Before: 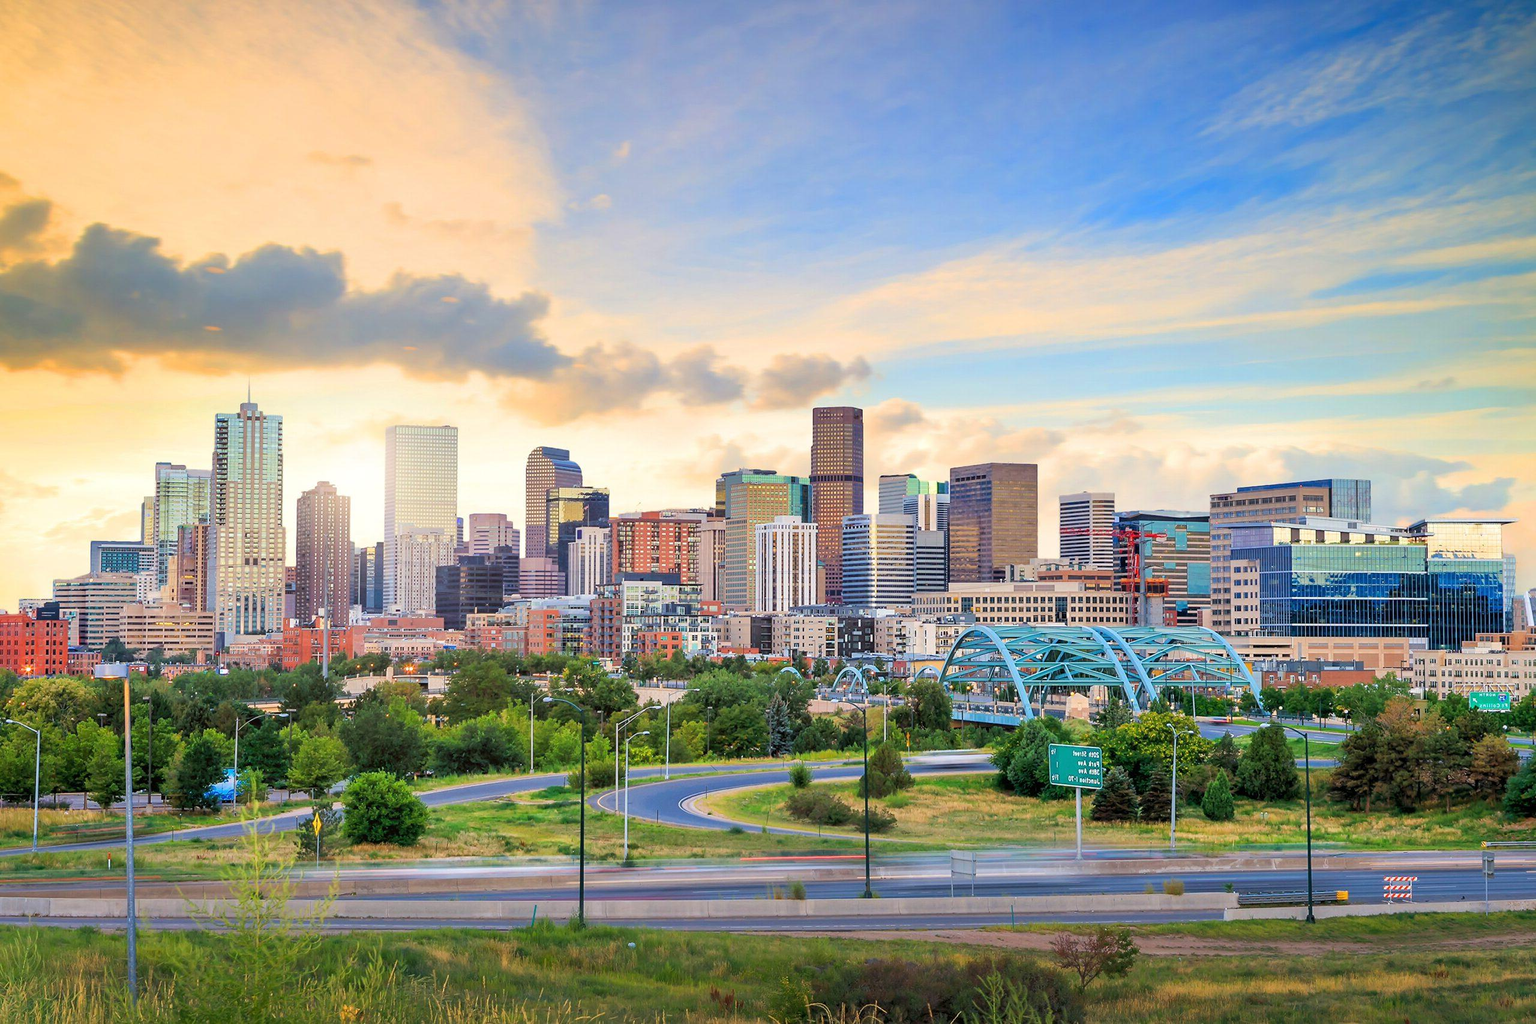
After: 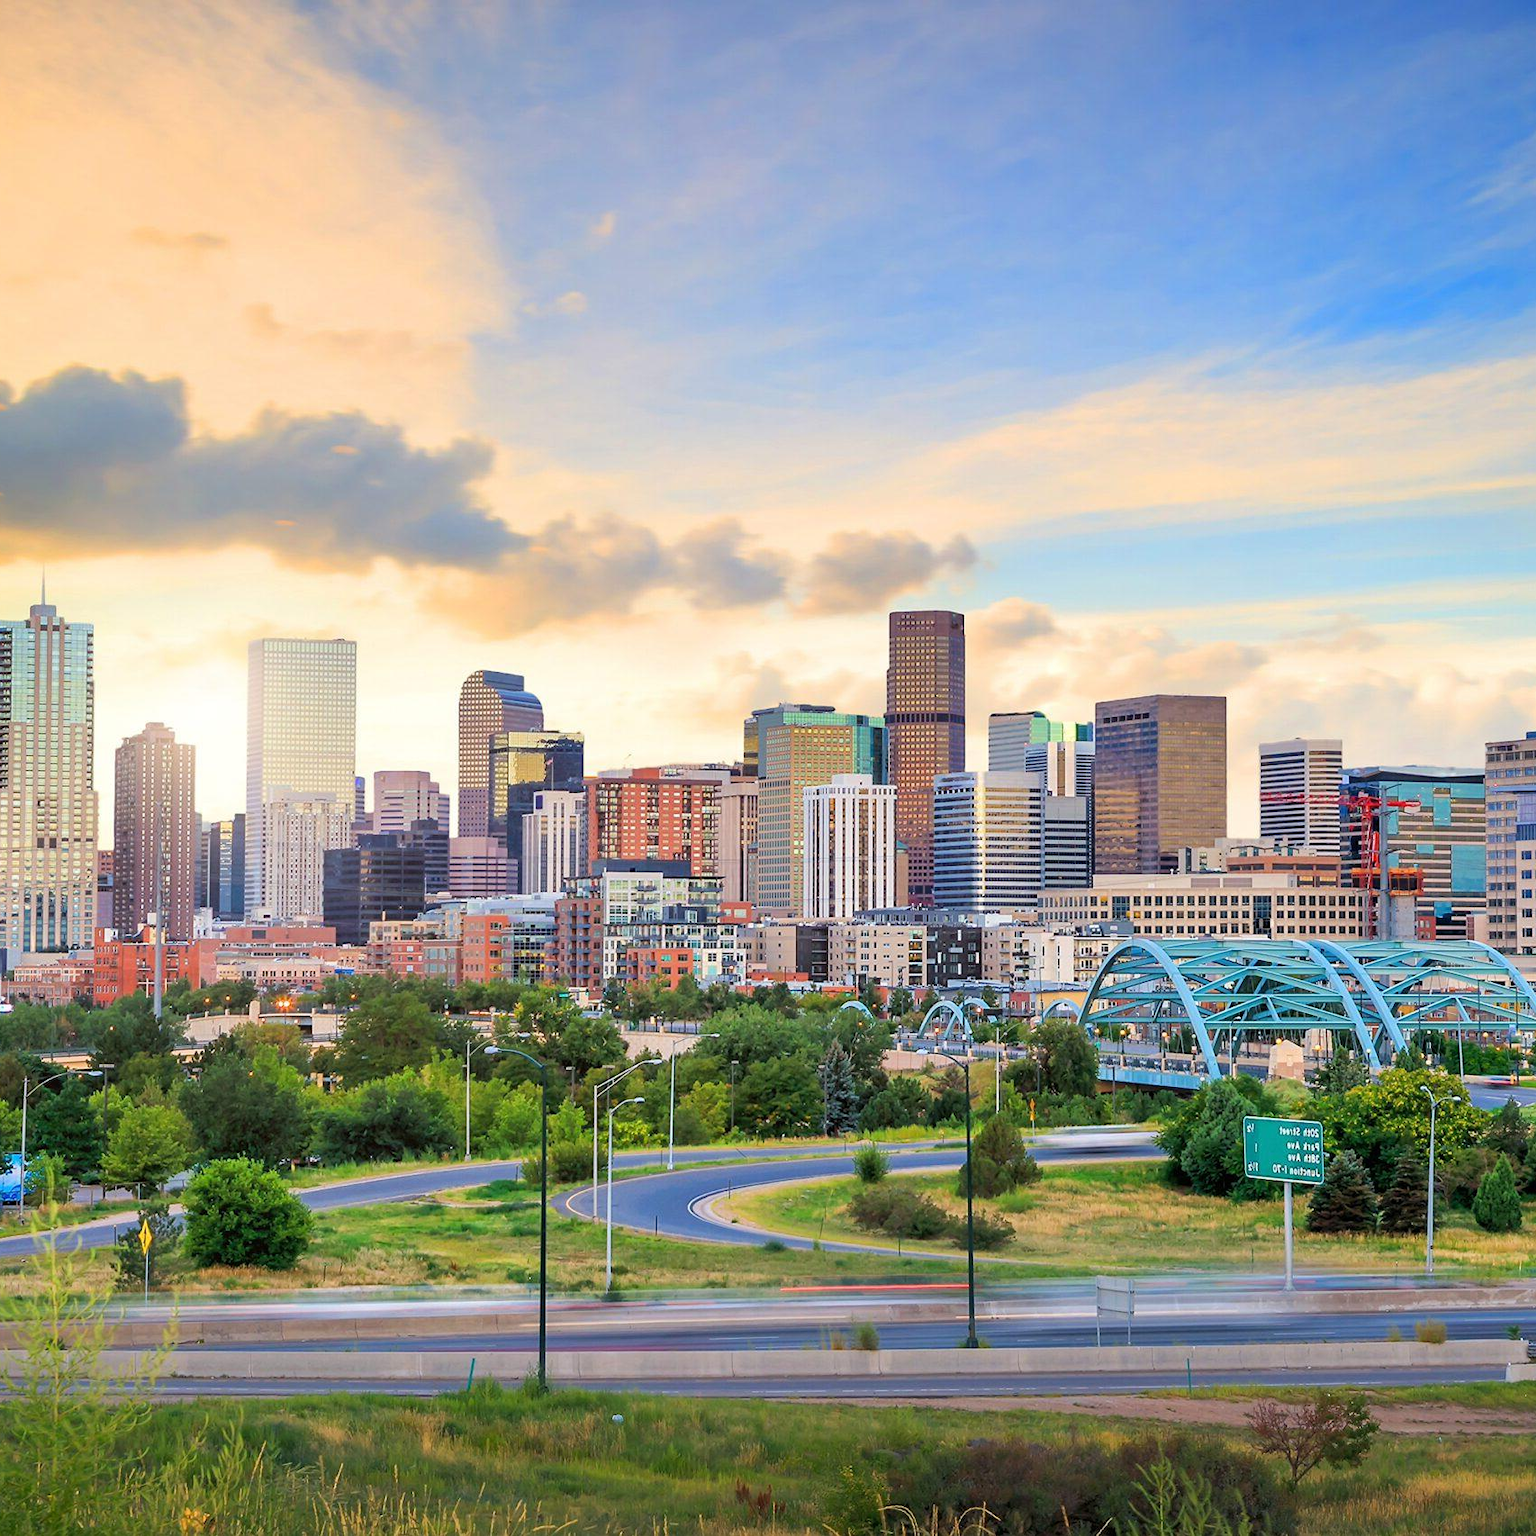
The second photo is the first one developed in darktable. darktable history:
crop and rotate: left 14.362%, right 18.975%
